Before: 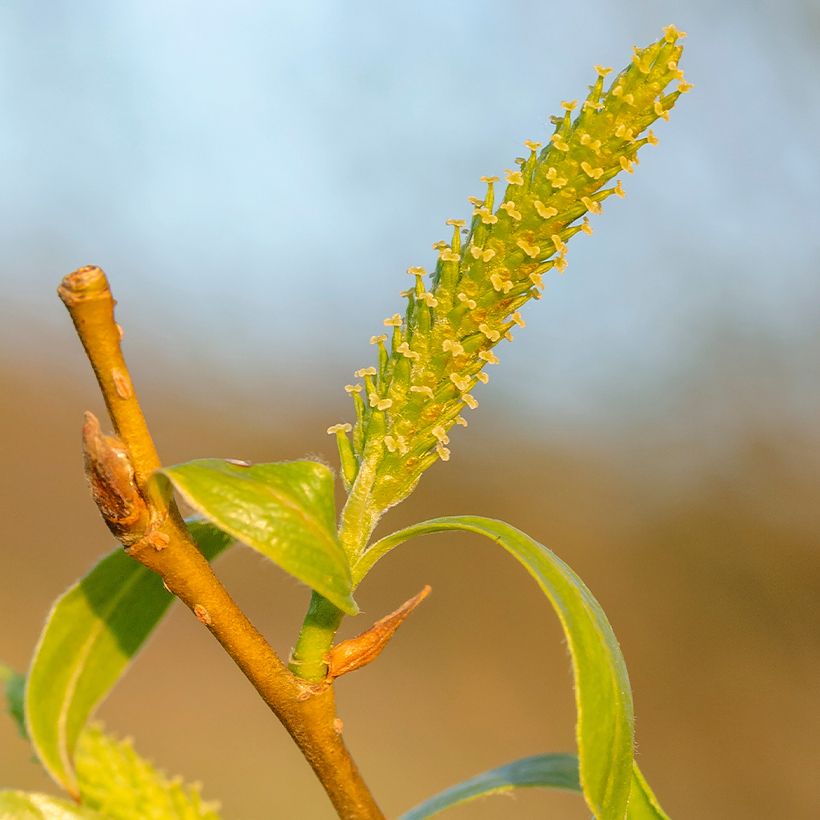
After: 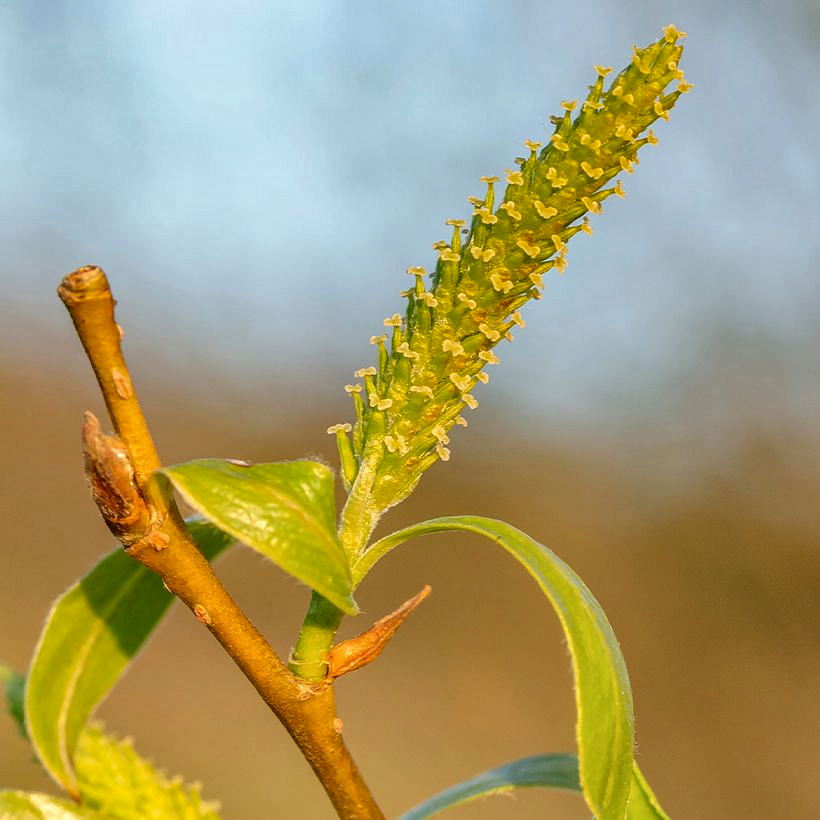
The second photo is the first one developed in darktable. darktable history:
local contrast: on, module defaults
shadows and highlights: shadows 25, highlights -48, soften with gaussian
